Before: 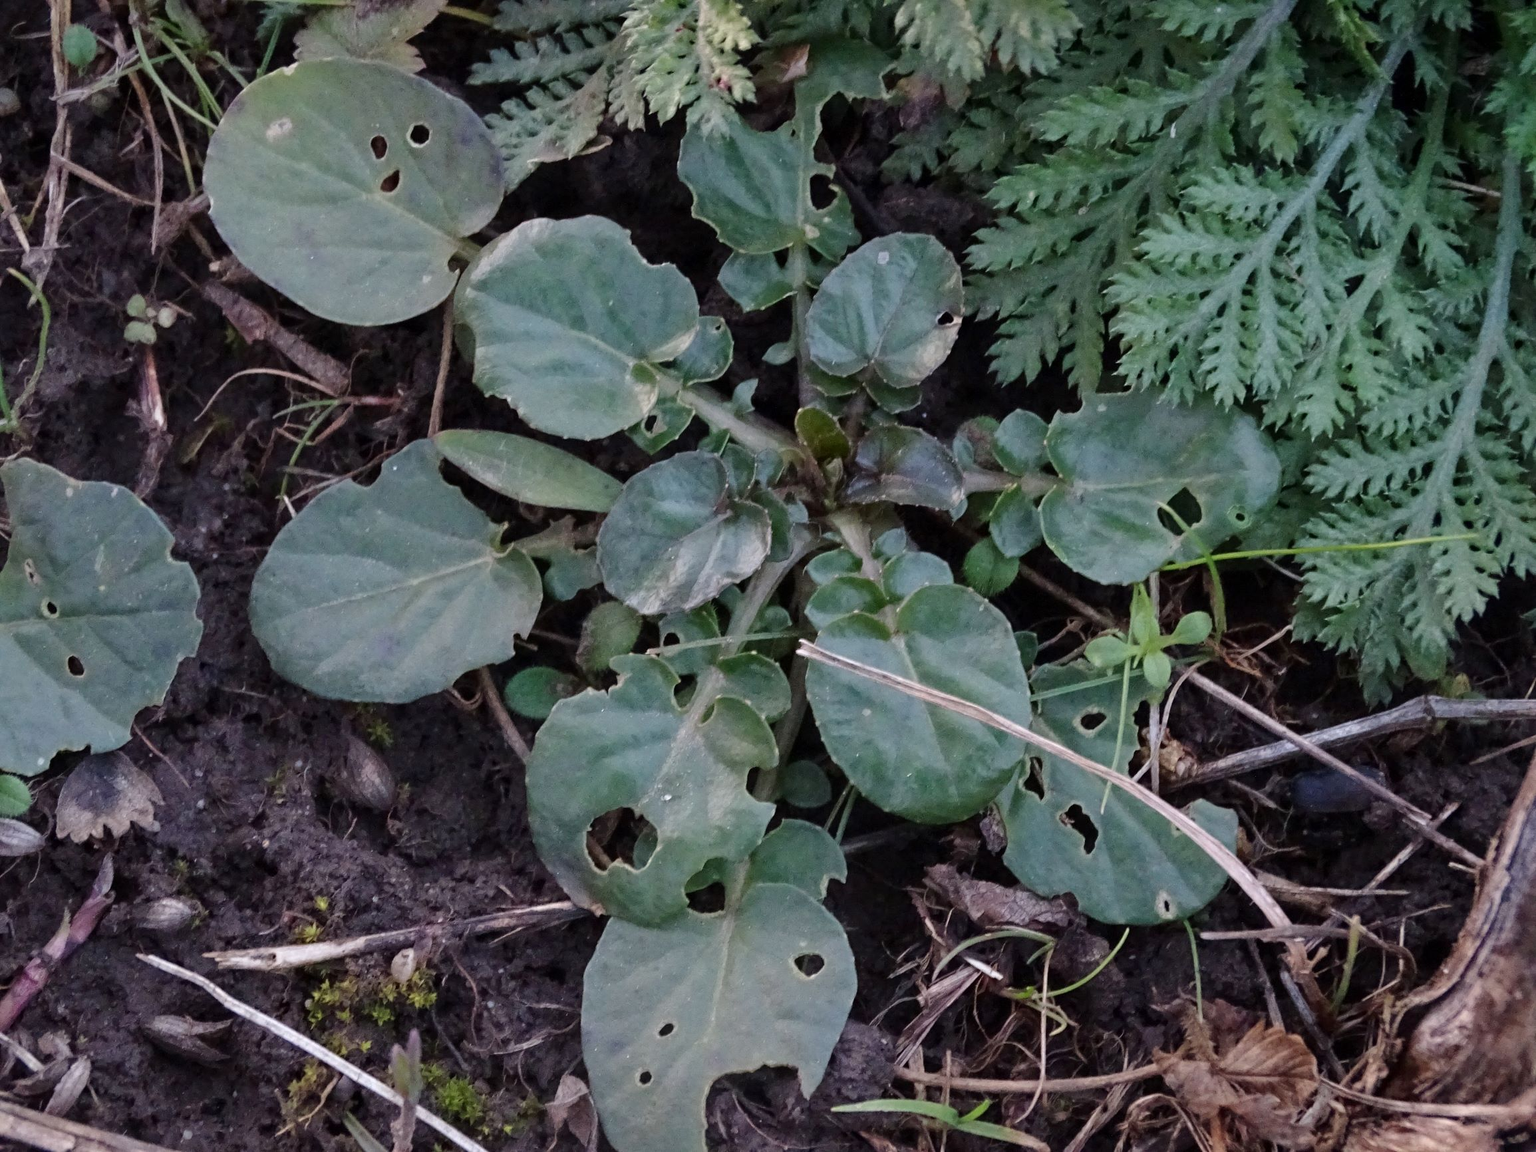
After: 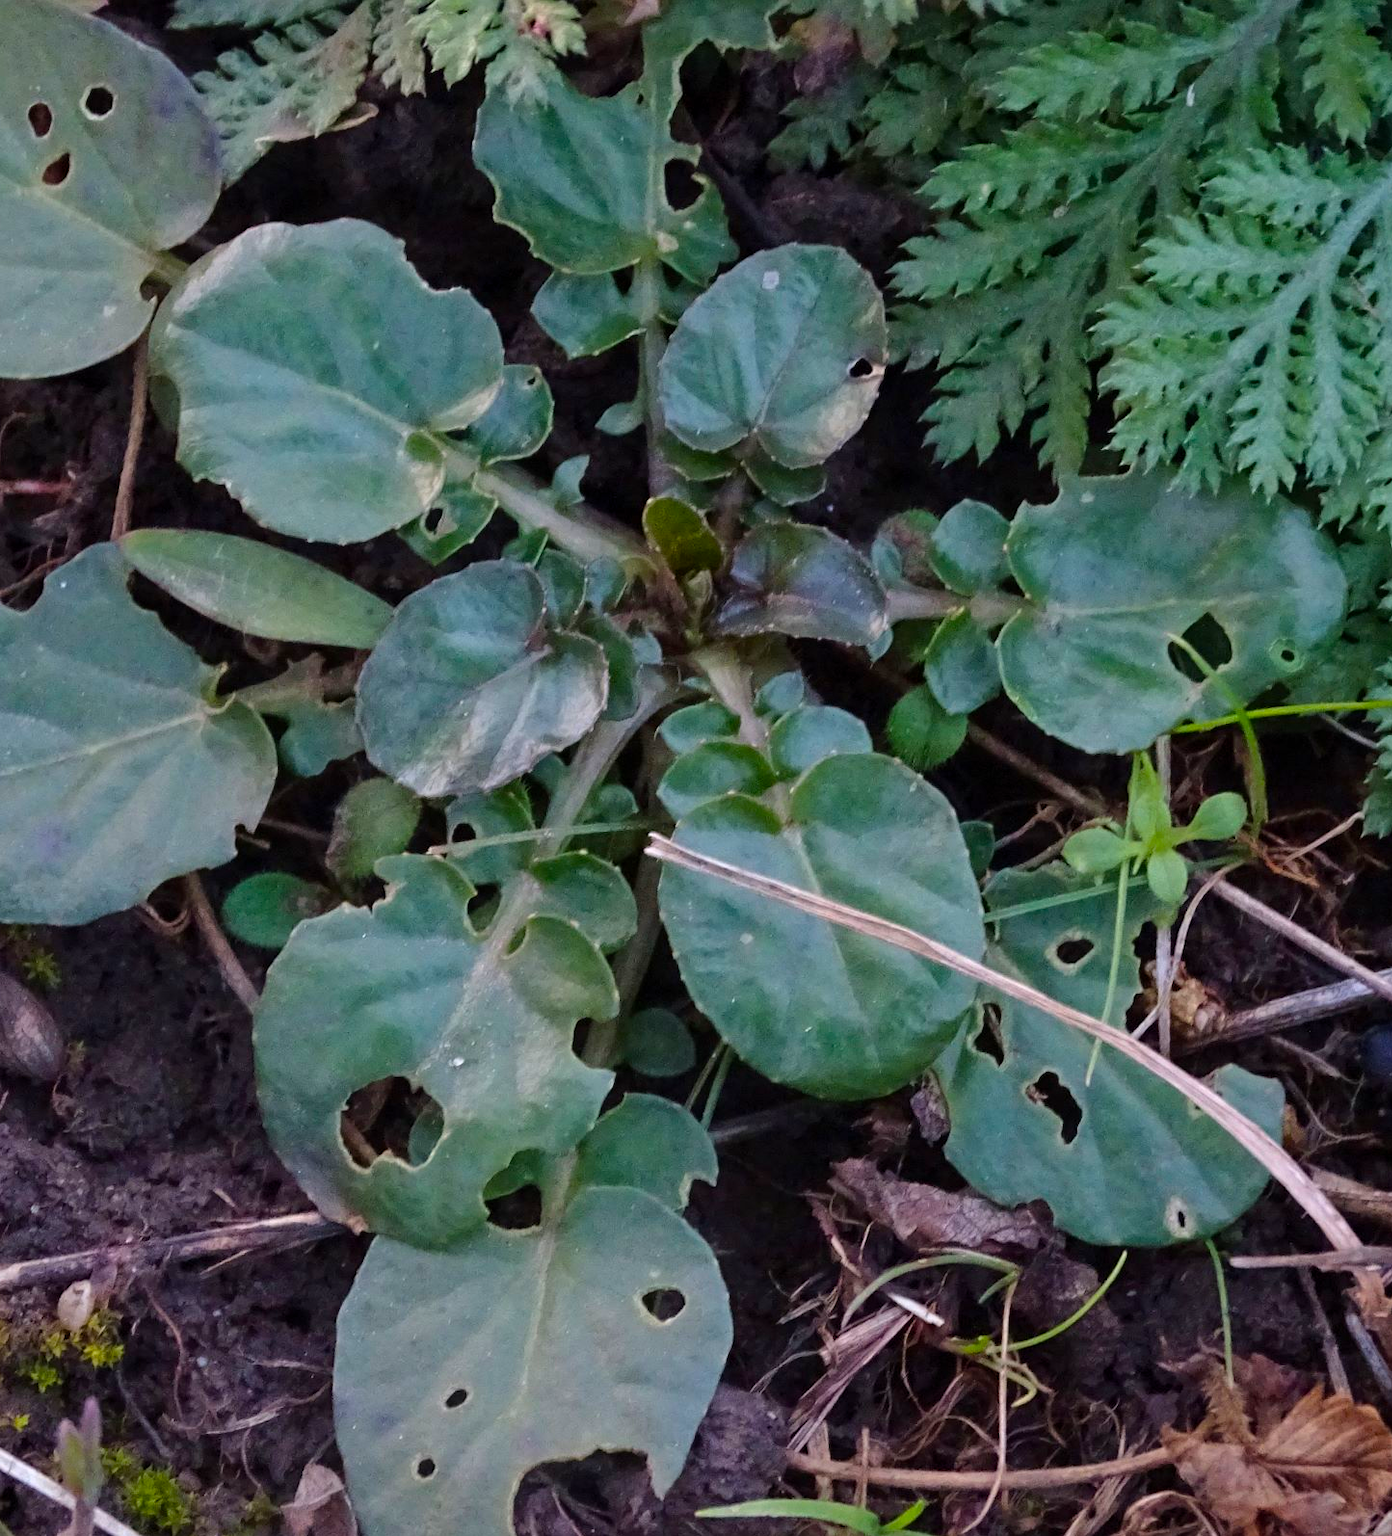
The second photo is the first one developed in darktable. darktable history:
crop and rotate: left 22.899%, top 5.629%, right 14.489%, bottom 2.29%
color balance rgb: perceptual saturation grading › global saturation 30.229%, global vibrance 30.991%
